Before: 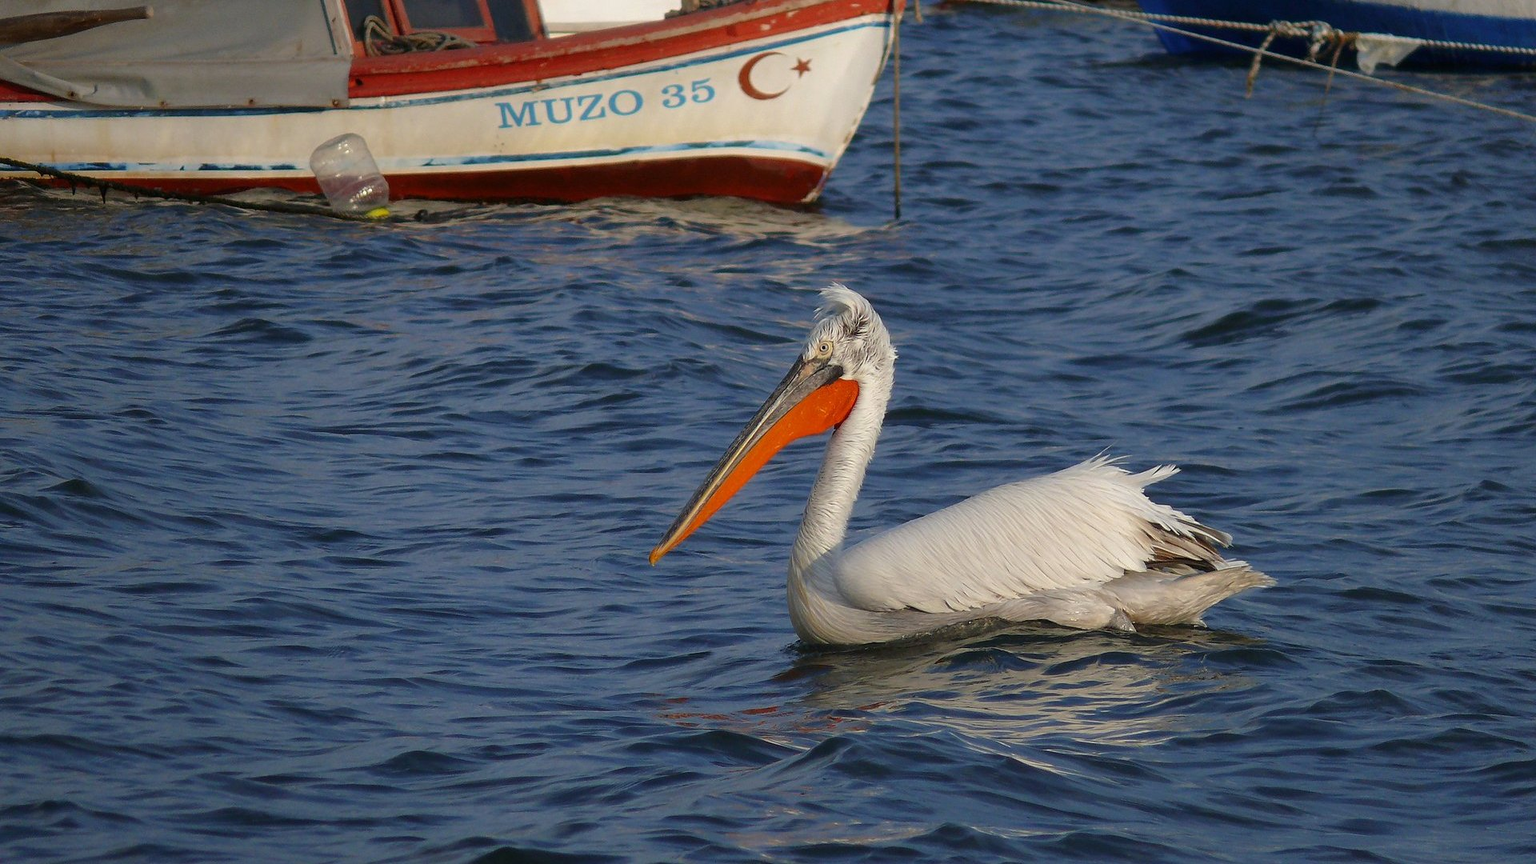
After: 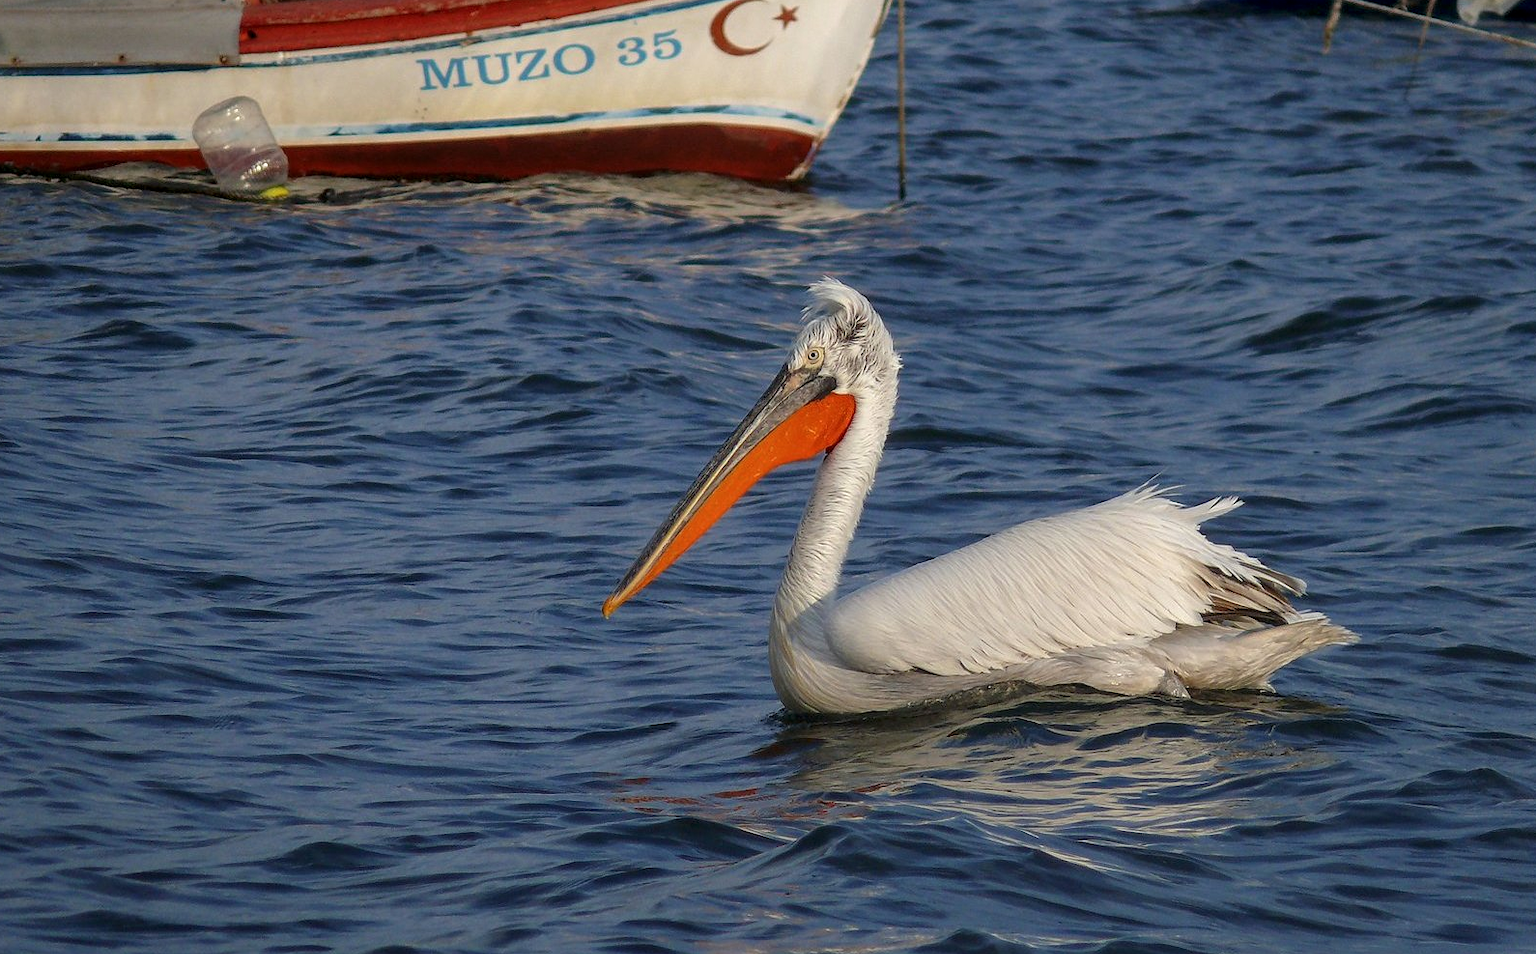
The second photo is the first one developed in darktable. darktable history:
crop: left 9.807%, top 6.259%, right 7.334%, bottom 2.177%
local contrast: on, module defaults
